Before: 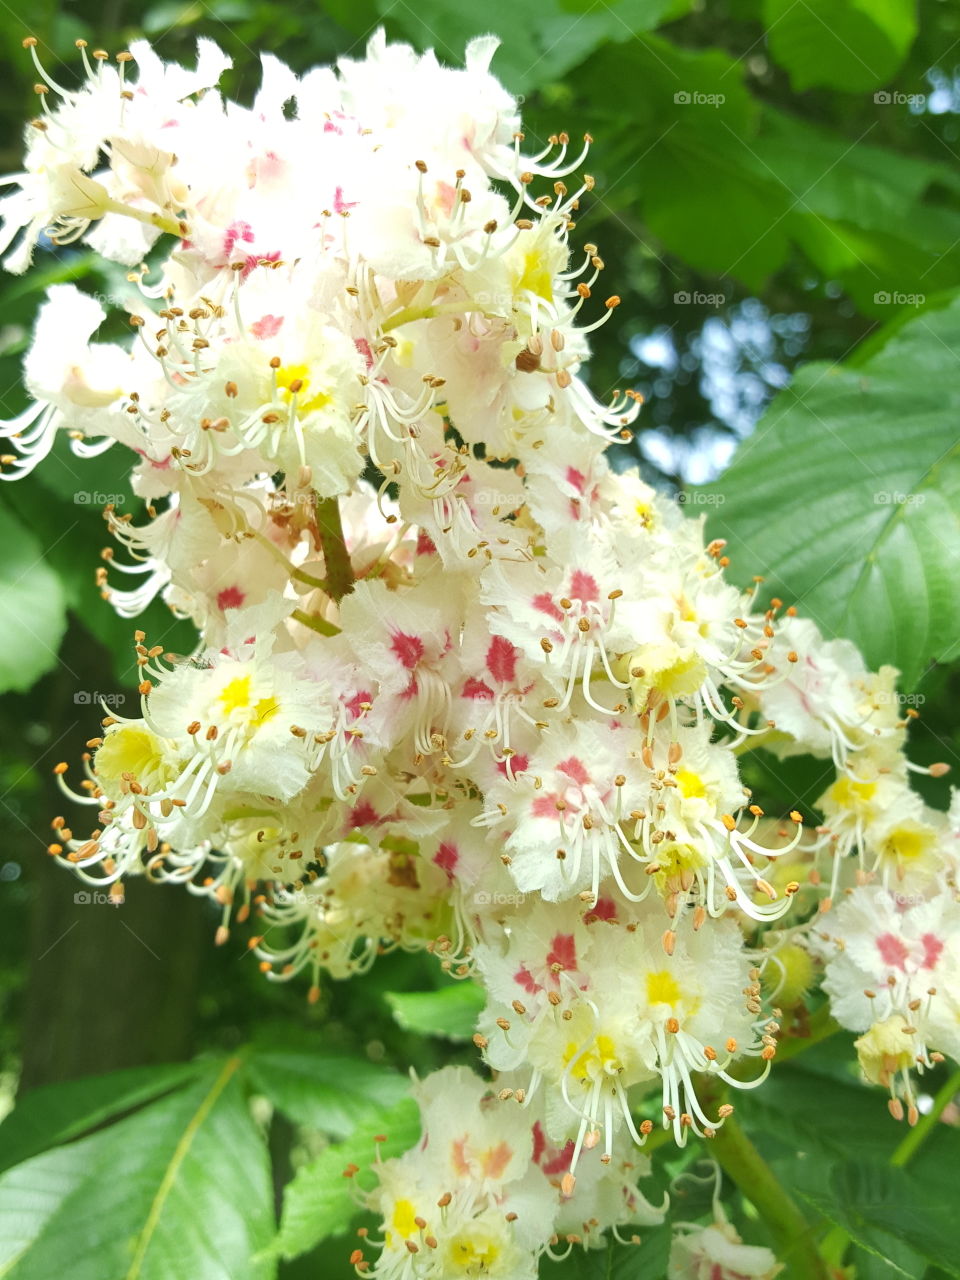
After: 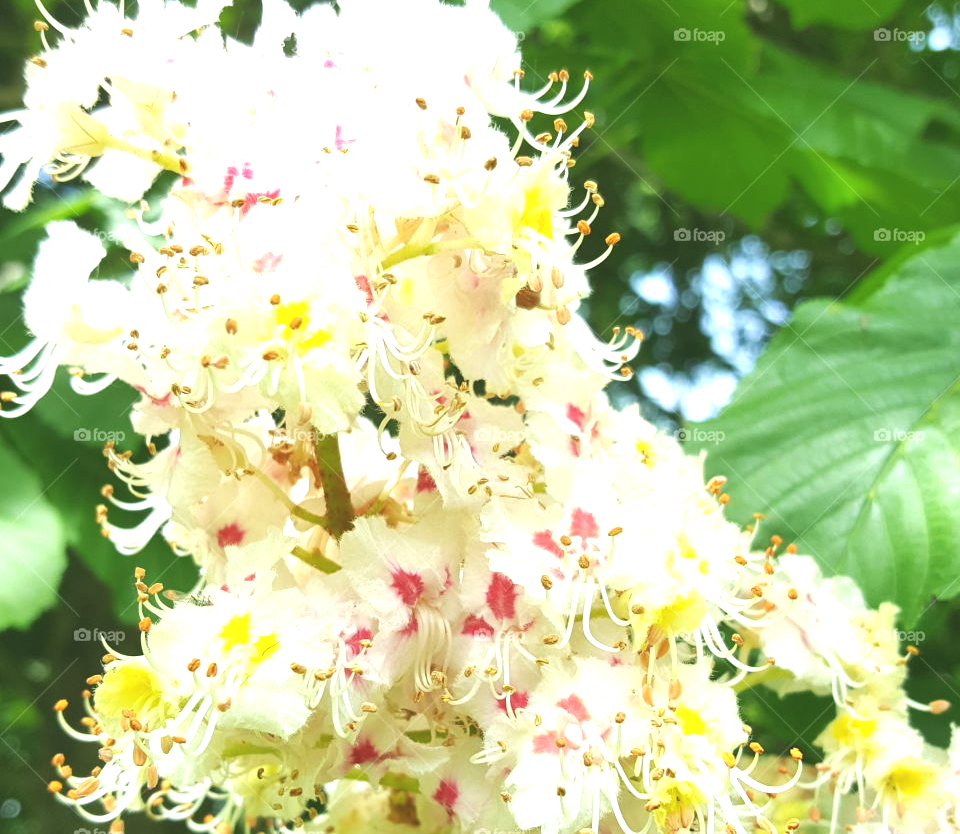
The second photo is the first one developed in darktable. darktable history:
tone equalizer: -7 EV 0.133 EV, edges refinement/feathering 500, mask exposure compensation -1.57 EV, preserve details no
crop and rotate: top 4.942%, bottom 29.885%
exposure: black level correction -0.005, exposure 0.621 EV, compensate highlight preservation false
